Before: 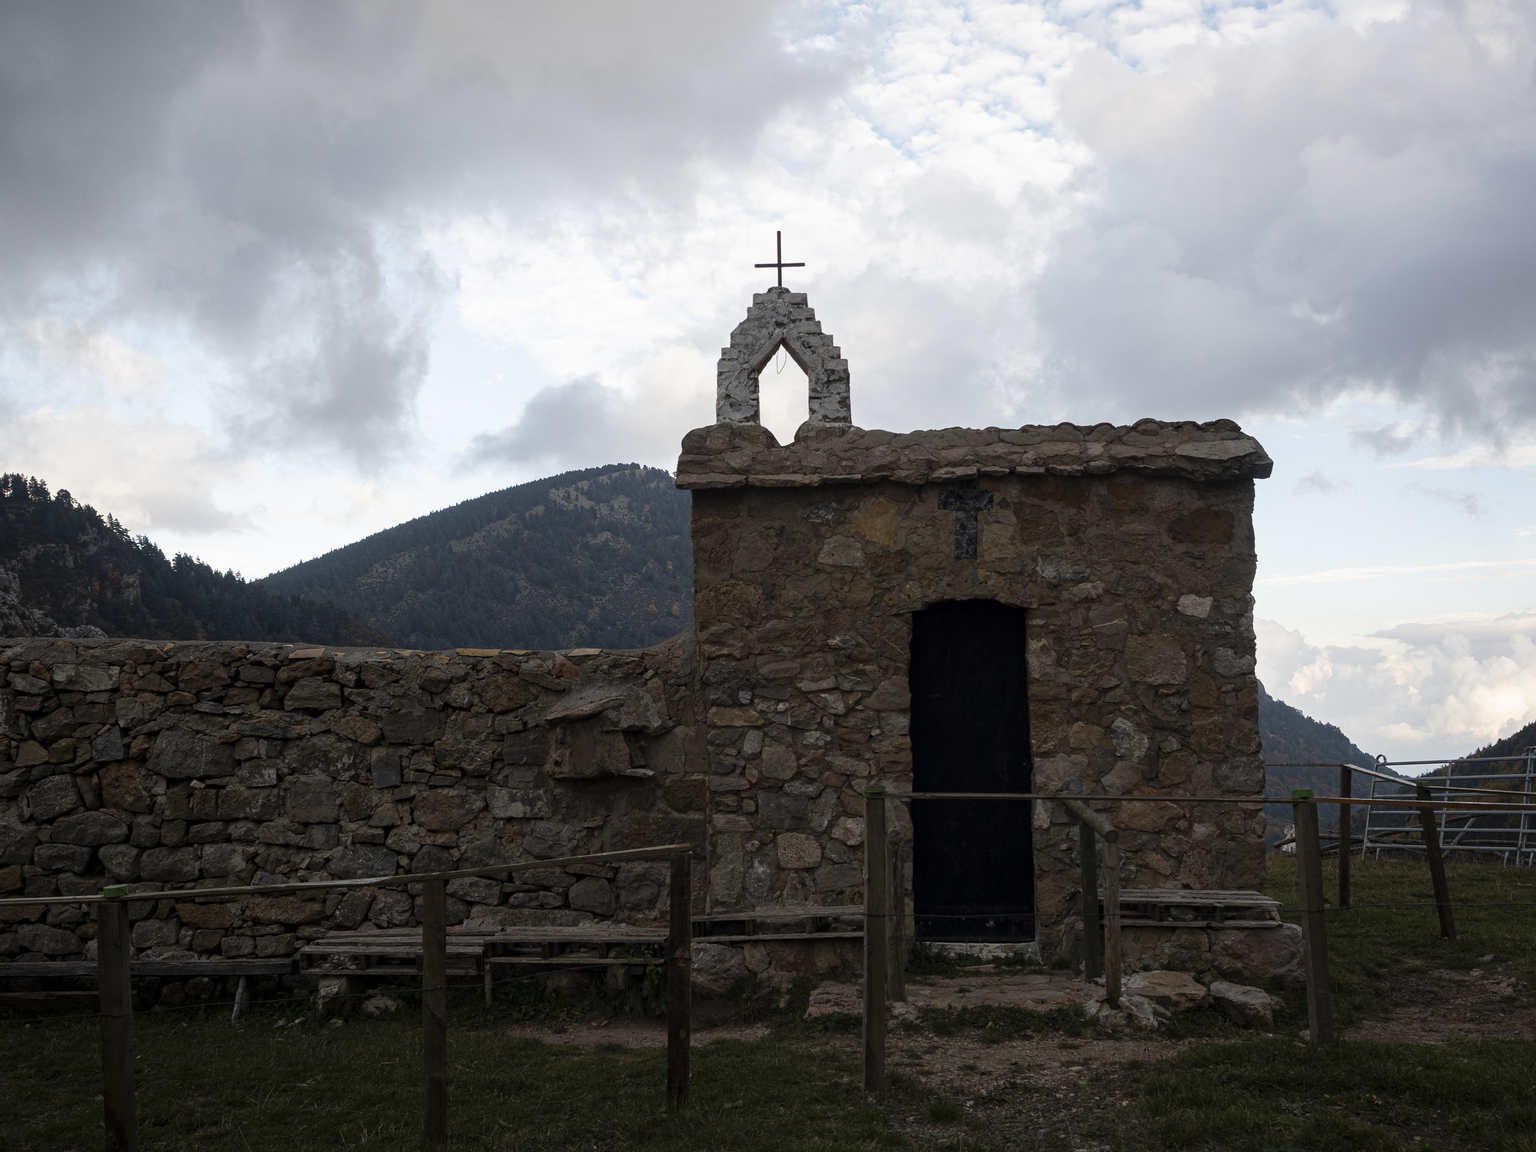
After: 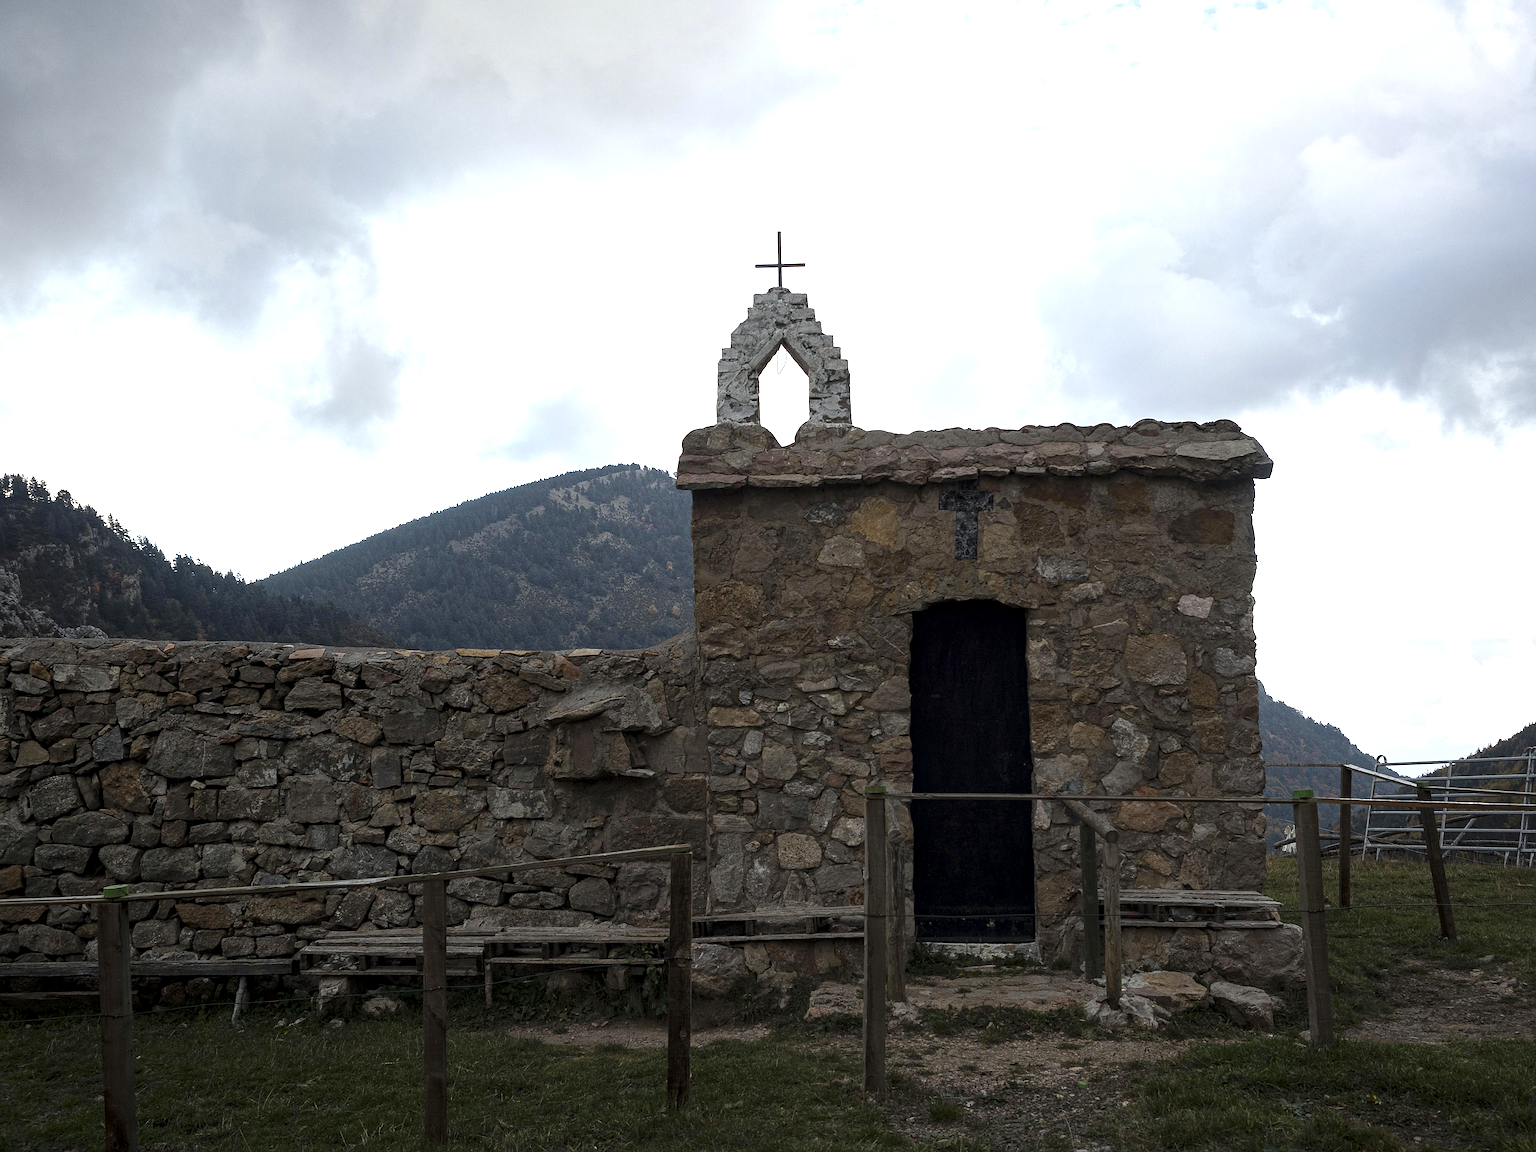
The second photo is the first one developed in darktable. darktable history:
local contrast: highlights 100%, shadows 100%, detail 120%, midtone range 0.2
white balance: red 0.978, blue 0.999
sharpen: on, module defaults
exposure: exposure 0.74 EV, compensate highlight preservation false
